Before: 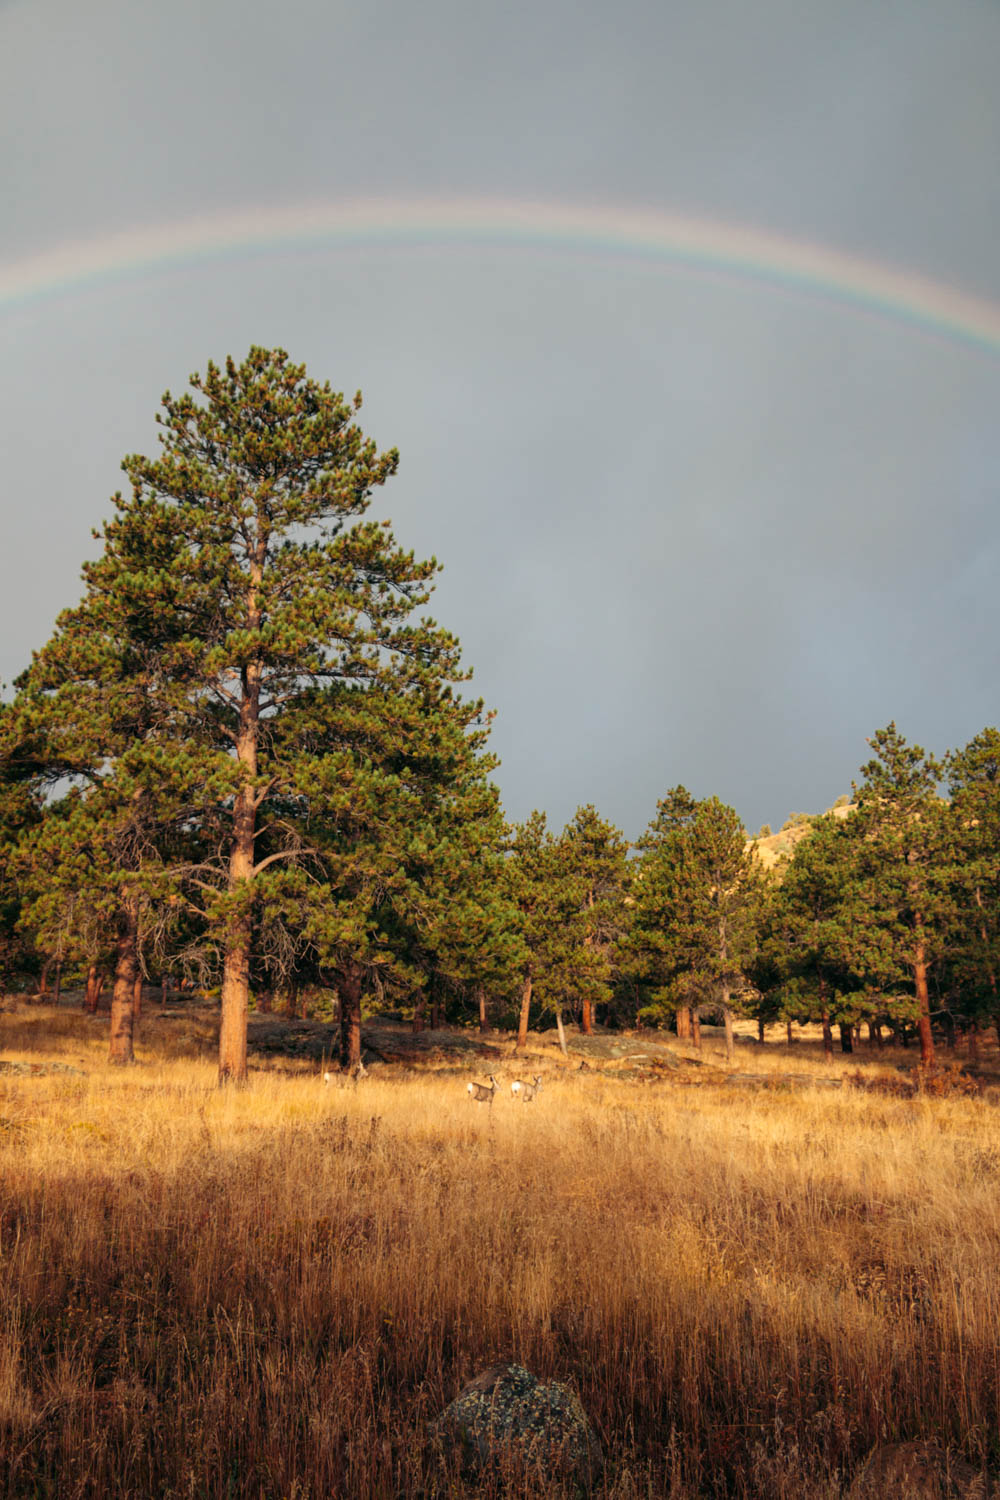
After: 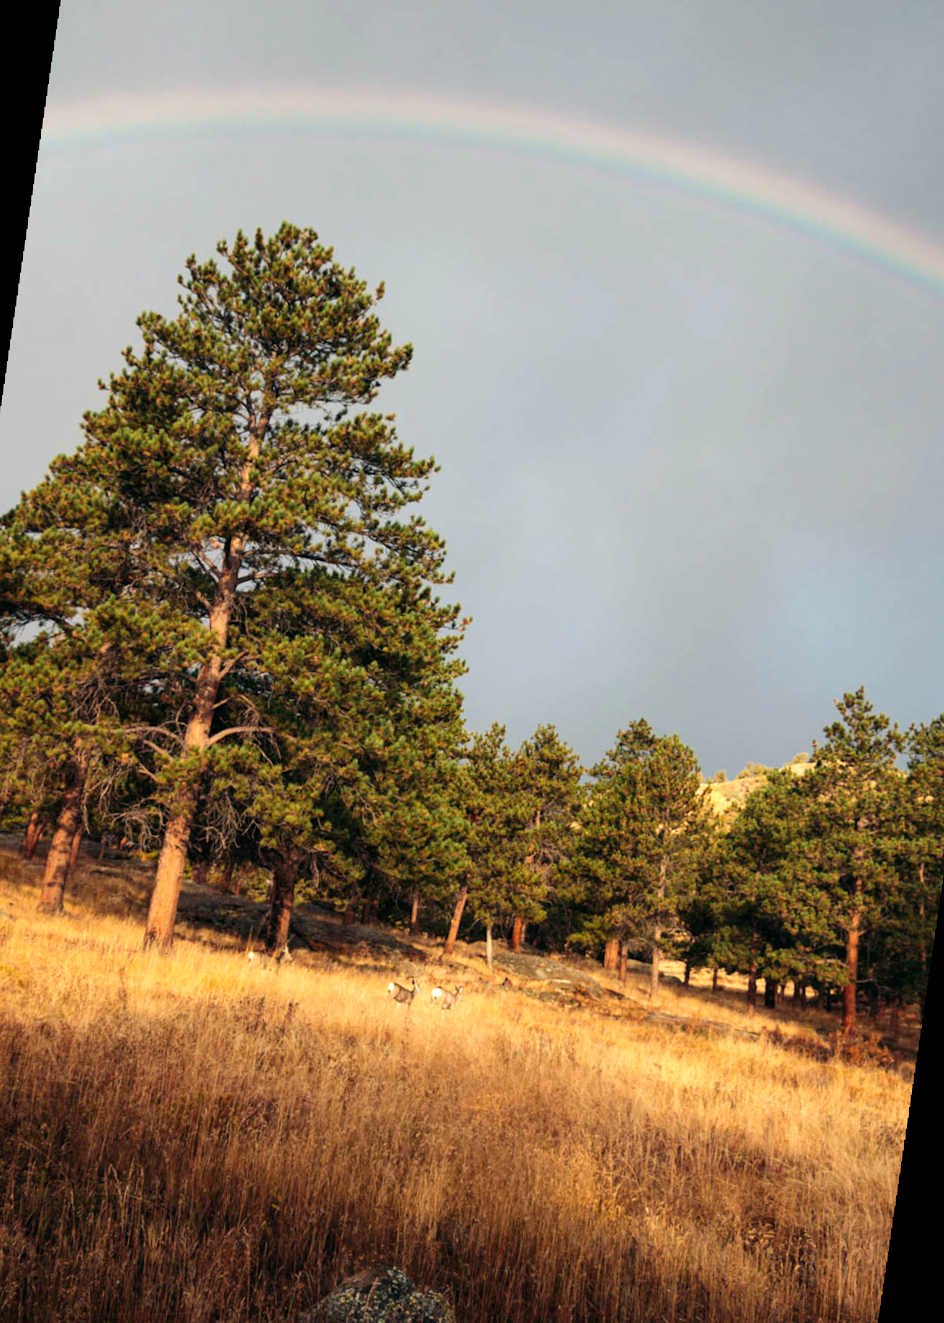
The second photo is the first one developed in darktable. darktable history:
tone equalizer: -8 EV -0.417 EV, -7 EV -0.389 EV, -6 EV -0.333 EV, -5 EV -0.222 EV, -3 EV 0.222 EV, -2 EV 0.333 EV, -1 EV 0.389 EV, +0 EV 0.417 EV, edges refinement/feathering 500, mask exposure compensation -1.57 EV, preserve details no
crop and rotate: angle -3.27°, left 5.211%, top 5.211%, right 4.607%, bottom 4.607%
rotate and perspective: rotation 5.12°, automatic cropping off
